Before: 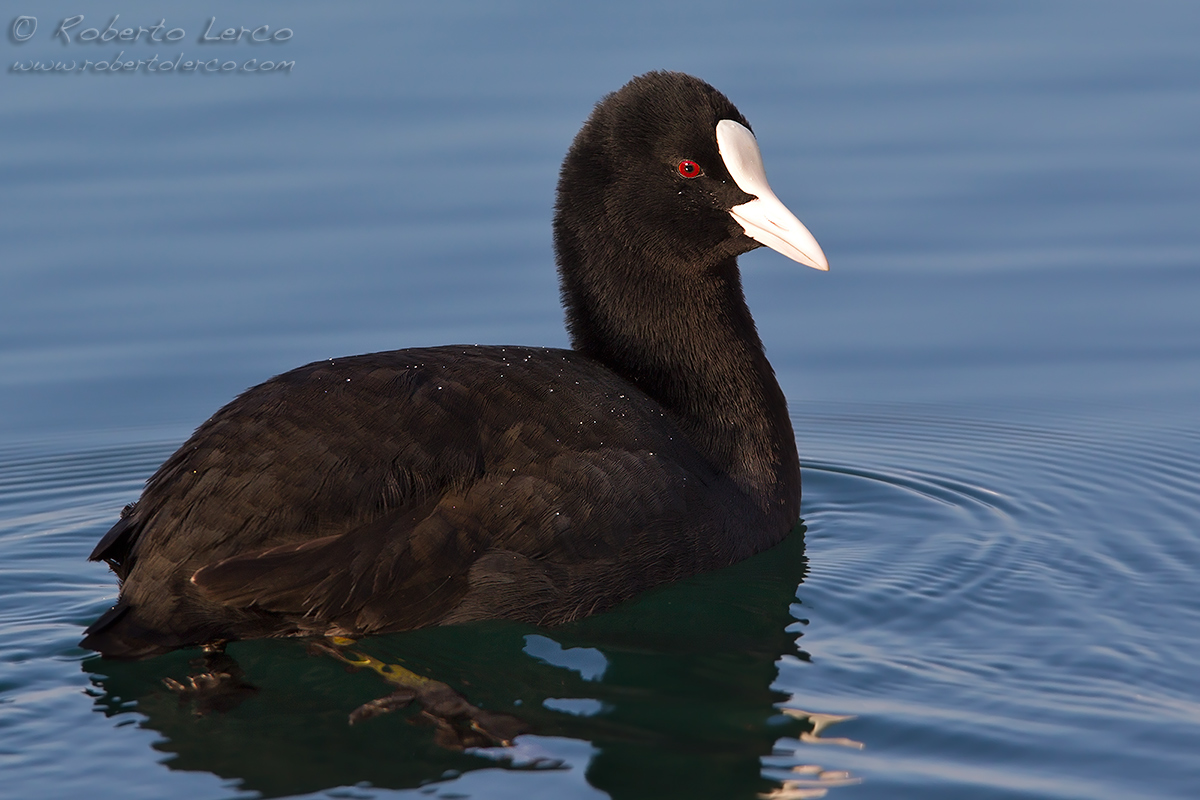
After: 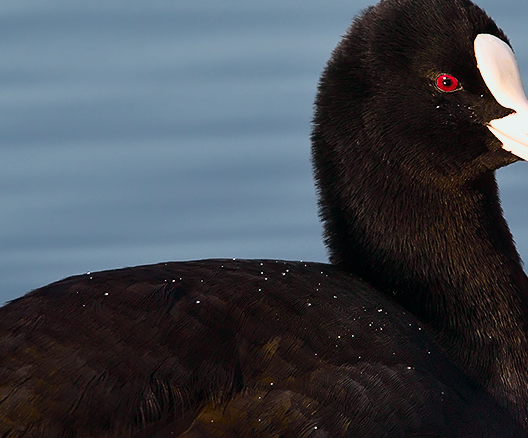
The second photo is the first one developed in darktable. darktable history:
crop: left 20.248%, top 10.86%, right 35.675%, bottom 34.321%
tone curve: curves: ch0 [(0, 0) (0.081, 0.044) (0.192, 0.125) (0.283, 0.238) (0.416, 0.449) (0.495, 0.524) (0.661, 0.756) (0.788, 0.87) (1, 0.951)]; ch1 [(0, 0) (0.161, 0.092) (0.35, 0.33) (0.392, 0.392) (0.427, 0.426) (0.479, 0.472) (0.505, 0.497) (0.521, 0.524) (0.567, 0.56) (0.583, 0.592) (0.625, 0.627) (0.678, 0.733) (1, 1)]; ch2 [(0, 0) (0.346, 0.362) (0.404, 0.427) (0.502, 0.499) (0.531, 0.523) (0.544, 0.561) (0.58, 0.59) (0.629, 0.642) (0.717, 0.678) (1, 1)], color space Lab, independent channels, preserve colors none
